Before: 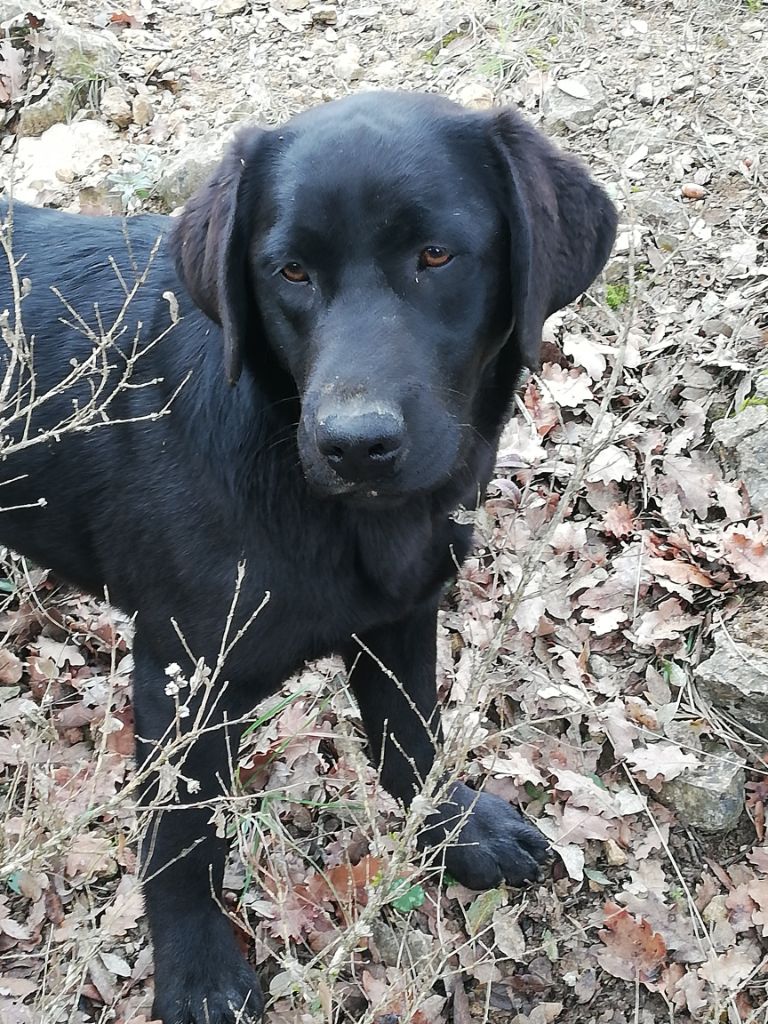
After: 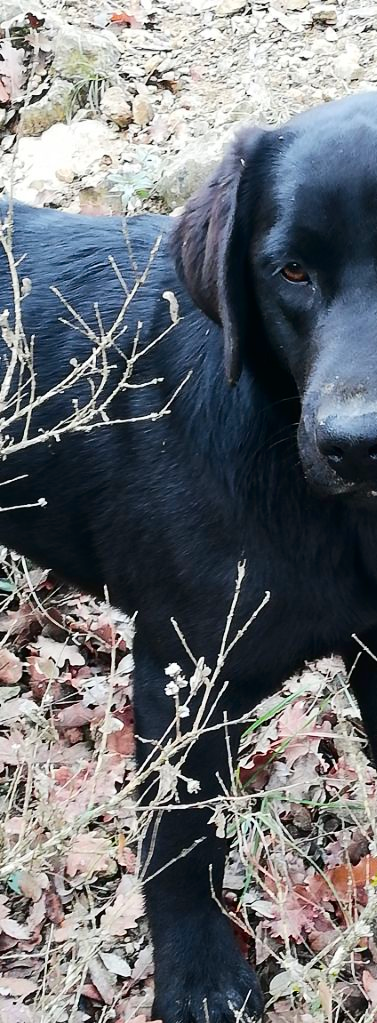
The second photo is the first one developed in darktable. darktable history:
tone curve: curves: ch0 [(0, 0) (0.126, 0.061) (0.338, 0.285) (0.494, 0.518) (0.703, 0.762) (1, 1)]; ch1 [(0, 0) (0.364, 0.322) (0.443, 0.441) (0.5, 0.501) (0.55, 0.578) (1, 1)]; ch2 [(0, 0) (0.44, 0.424) (0.501, 0.499) (0.557, 0.564) (0.613, 0.682) (0.707, 0.746) (1, 1)], color space Lab, independent channels, preserve colors none
crop and rotate: left 0%, top 0%, right 50.845%
